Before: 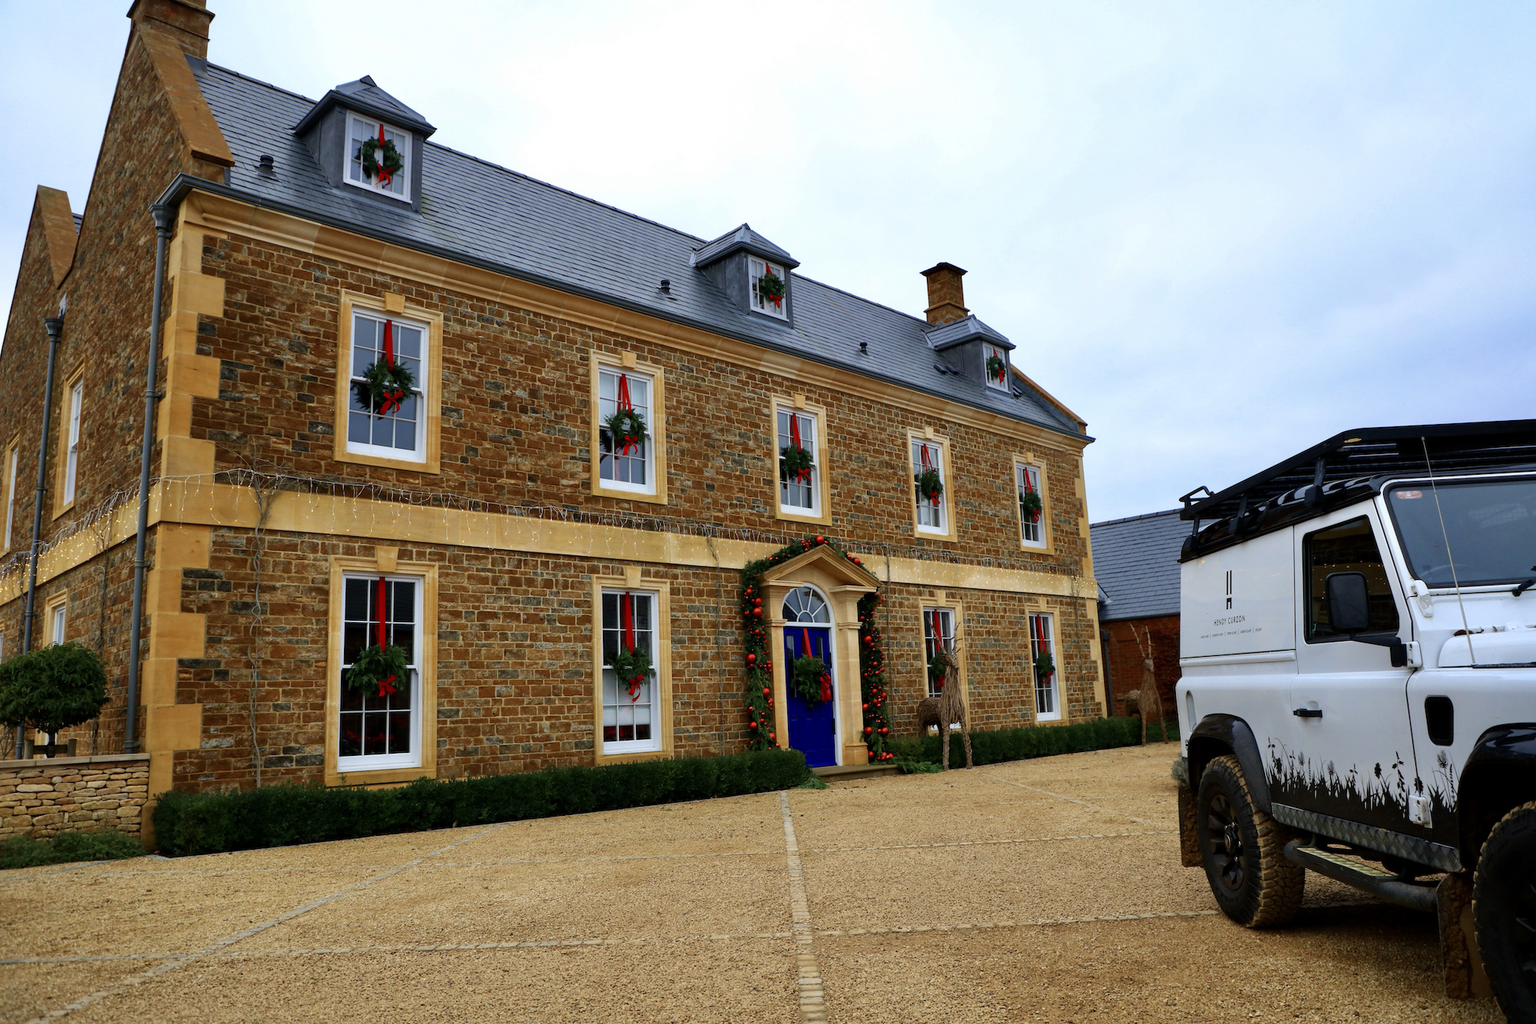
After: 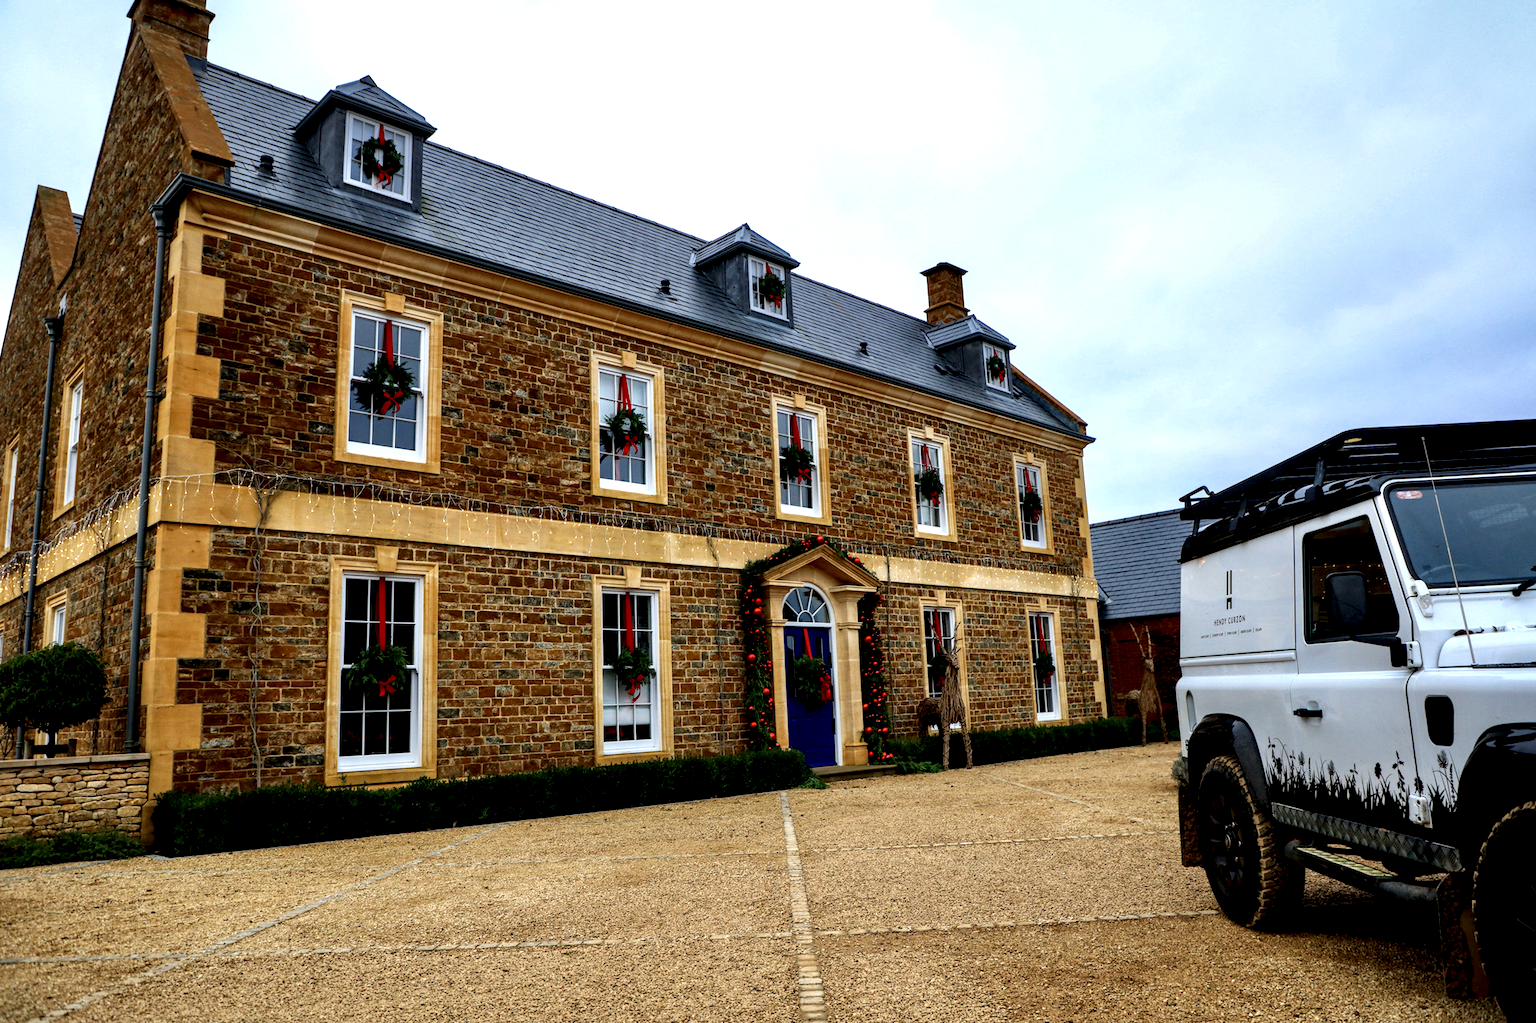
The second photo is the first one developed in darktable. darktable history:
local contrast: highlights 81%, shadows 58%, detail 174%, midtone range 0.596
